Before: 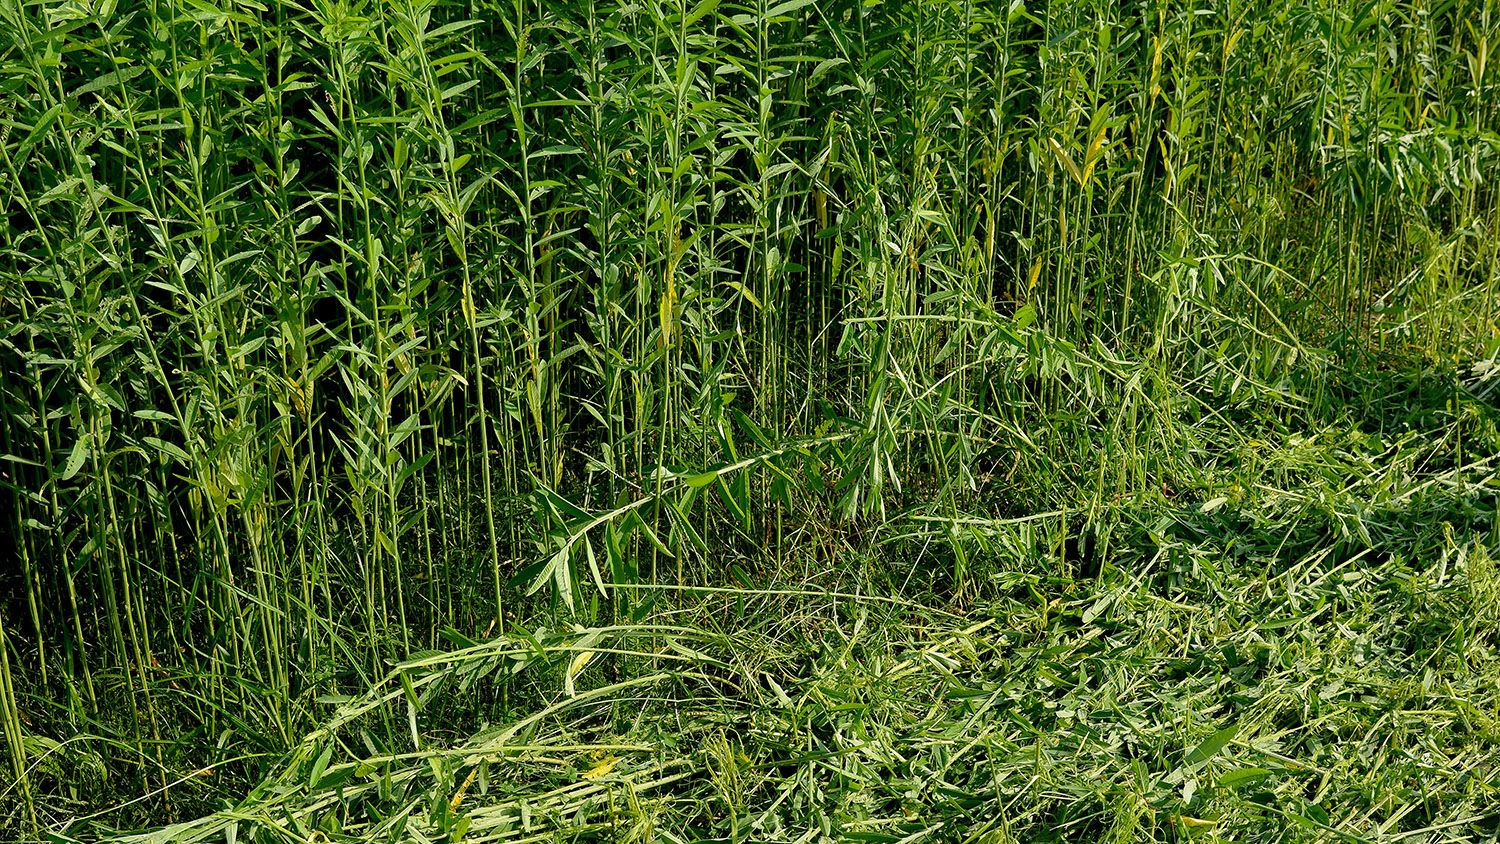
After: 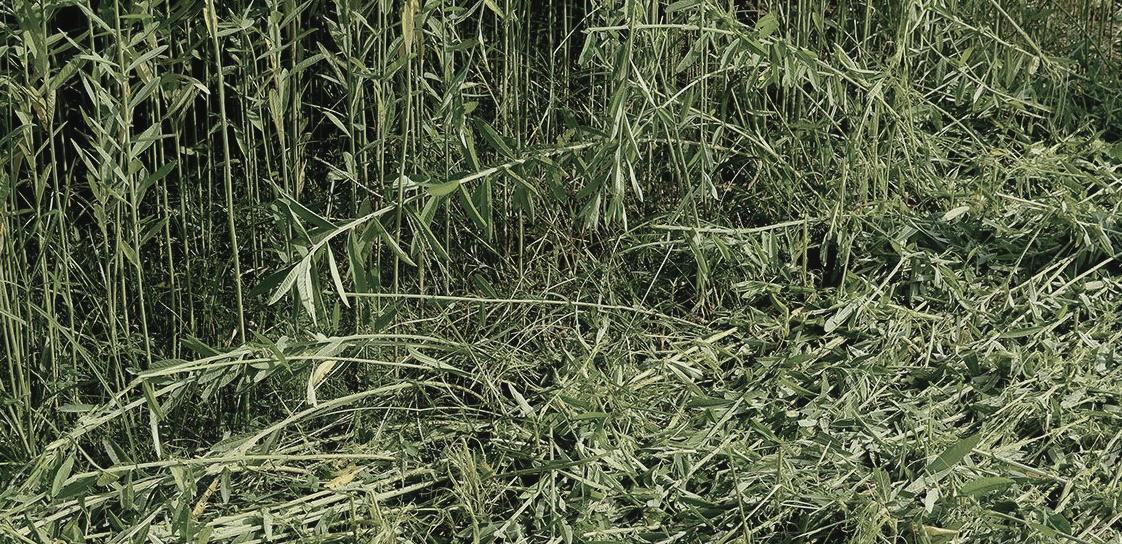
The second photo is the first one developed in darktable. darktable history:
color correction: highlights b* -0.06, saturation 0.486
crop and rotate: left 17.231%, top 34.57%, right 7.905%, bottom 0.967%
contrast equalizer: y [[0.6 ×6], [0.55 ×6], [0 ×6], [0 ×6], [0 ×6]], mix -0.31
